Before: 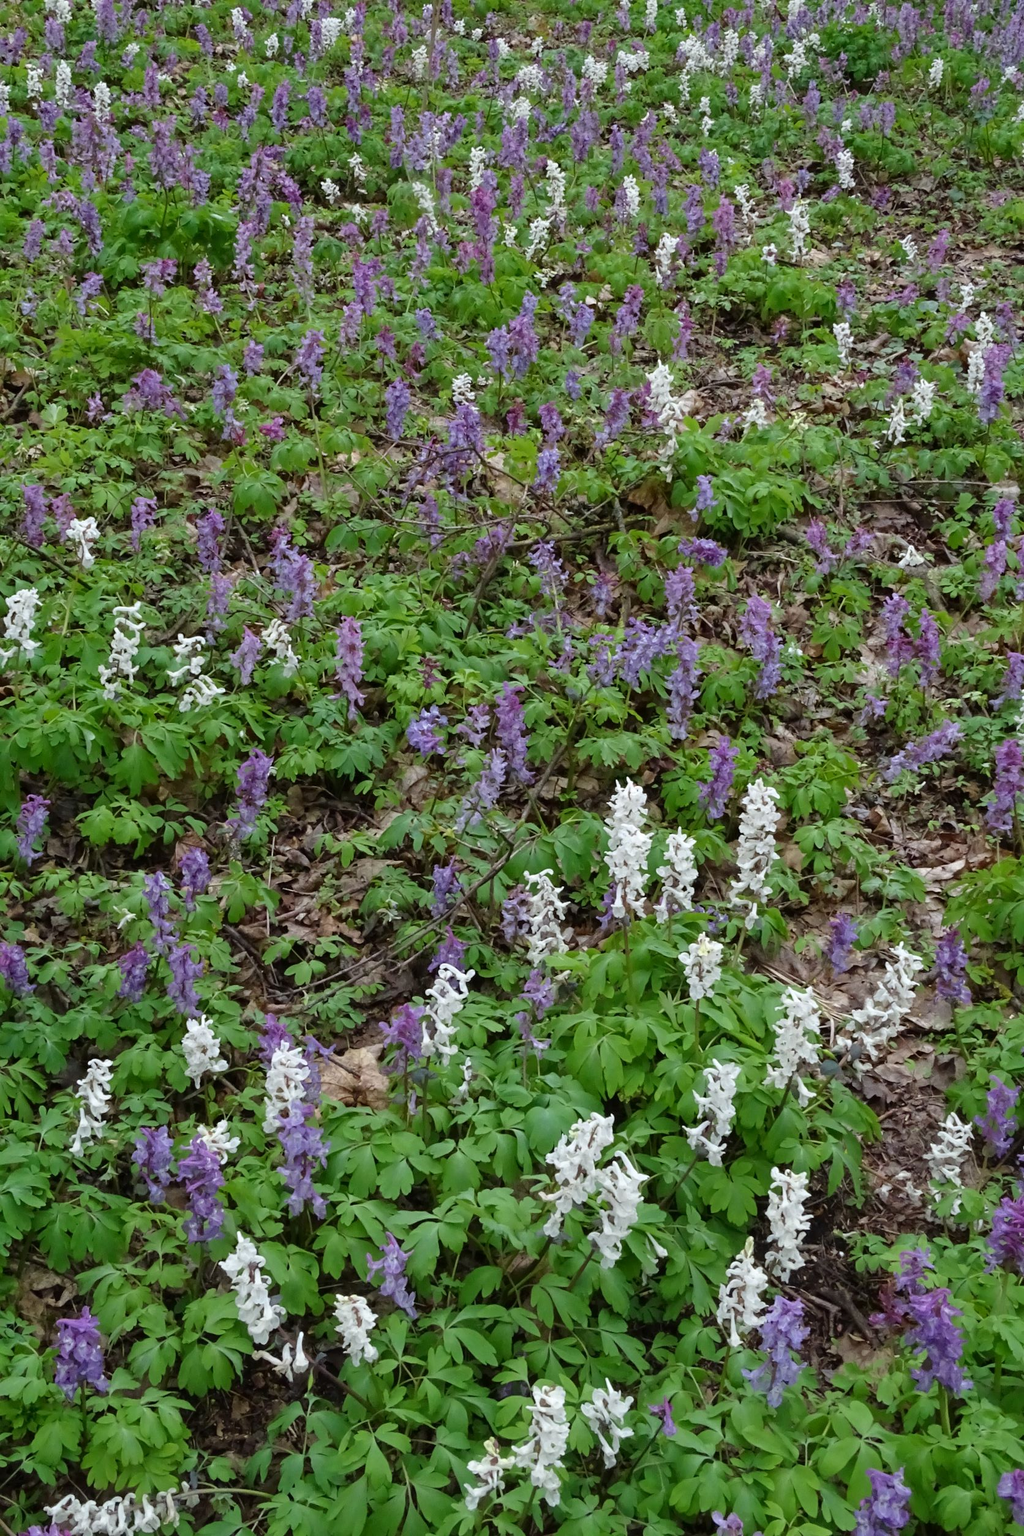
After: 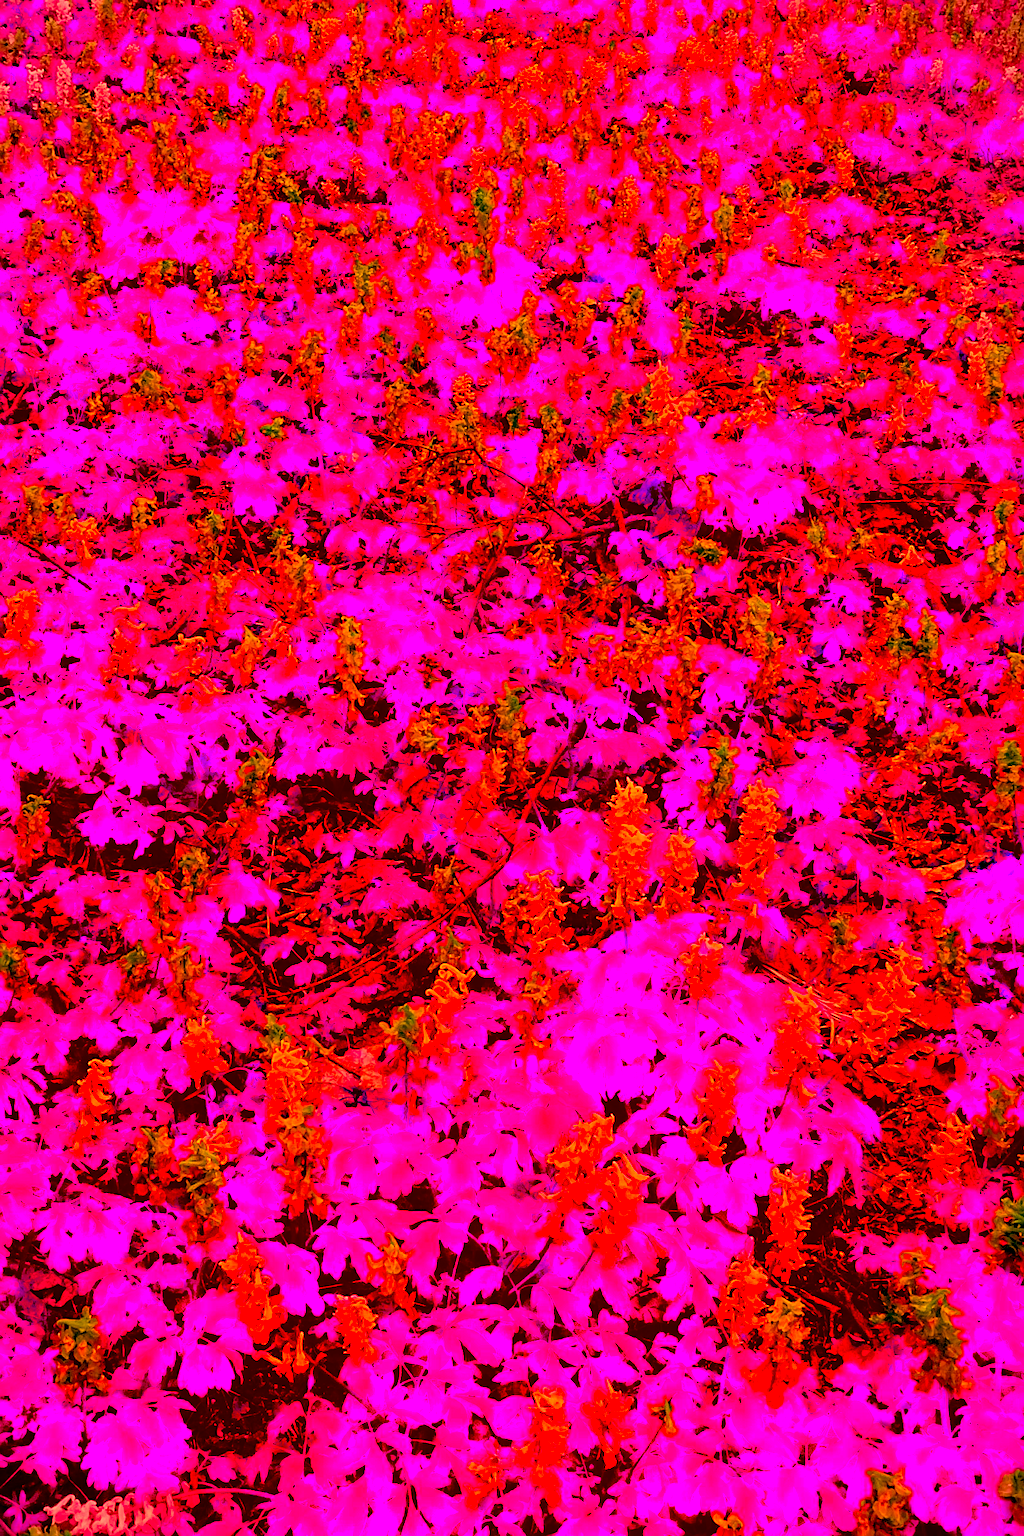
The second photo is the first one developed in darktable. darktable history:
vignetting: fall-off start 99.88%, fall-off radius 65%, automatic ratio true
exposure: black level correction 0.031, exposure 0.323 EV, compensate exposure bias true, compensate highlight preservation false
color correction: highlights a* -38.92, highlights b* -39.77, shadows a* -39.97, shadows b* -39.48, saturation -2.96
sharpen: on, module defaults
